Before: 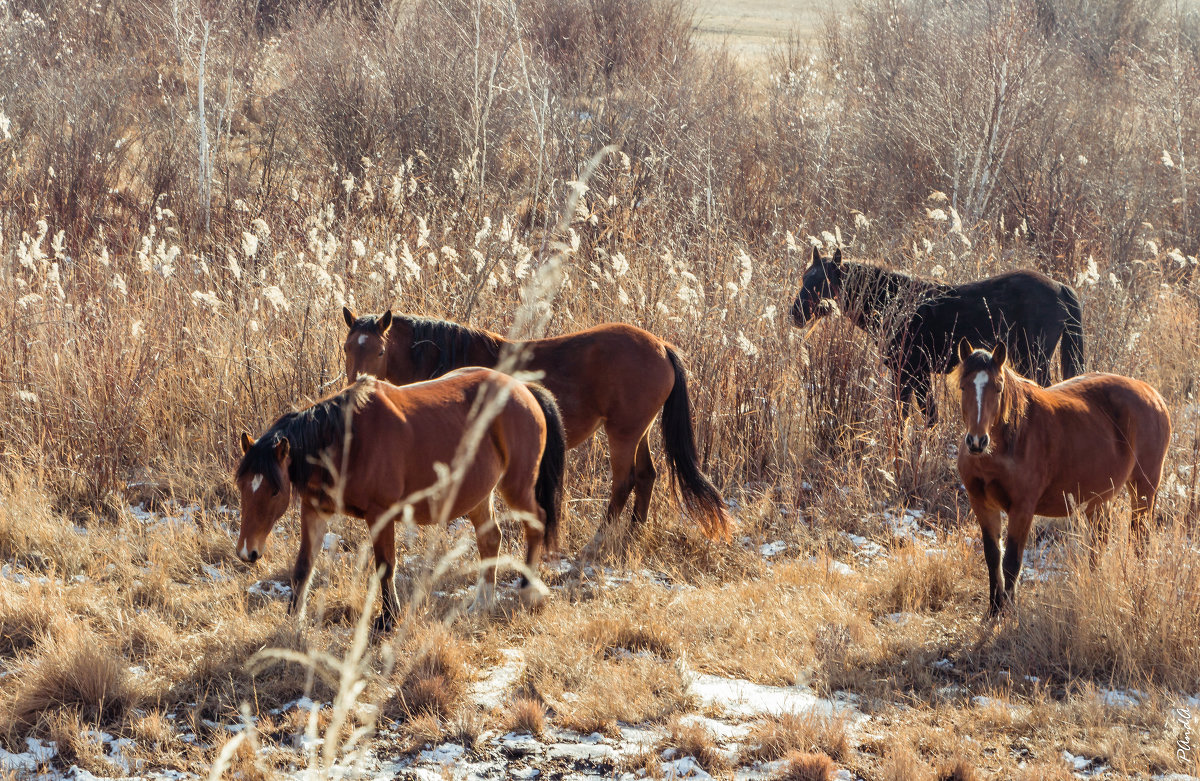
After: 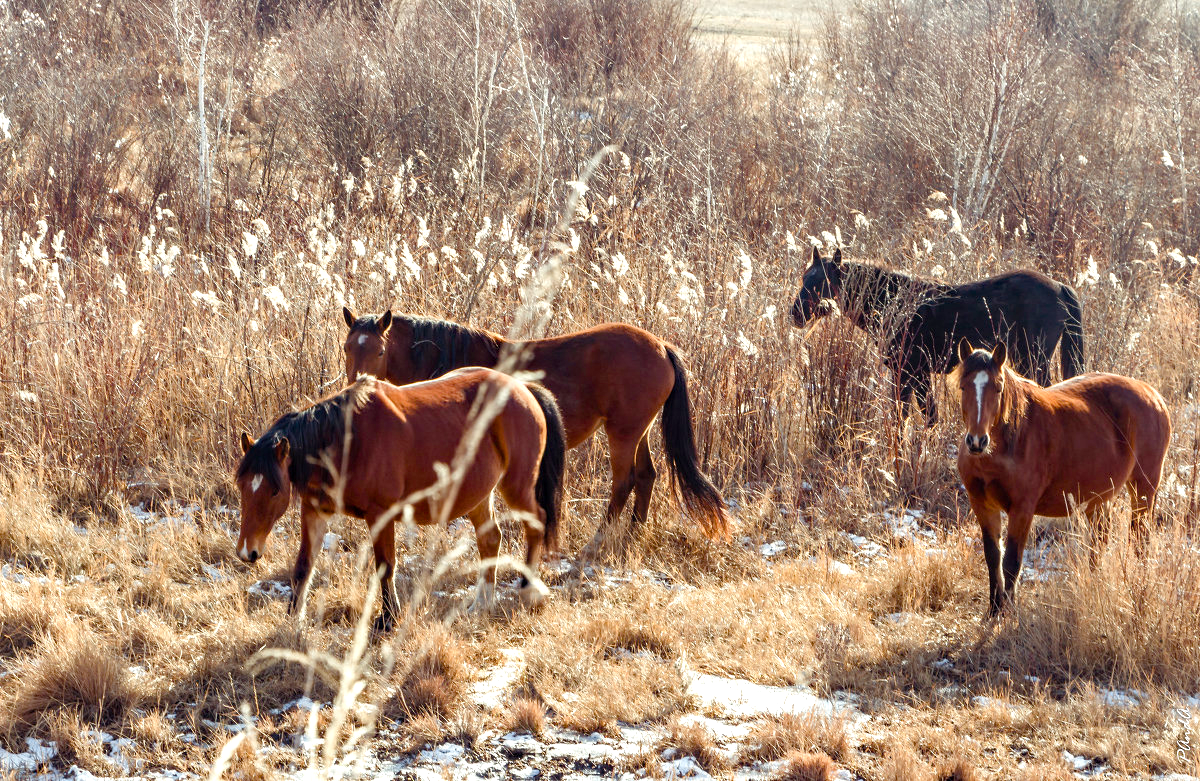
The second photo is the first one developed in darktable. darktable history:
haze removal: compatibility mode true, adaptive false
color balance rgb: power › hue 327.23°, perceptual saturation grading › global saturation 20%, perceptual saturation grading › highlights -49.643%, perceptual saturation grading › shadows 25.286%, perceptual brilliance grading › global brilliance 12.256%
